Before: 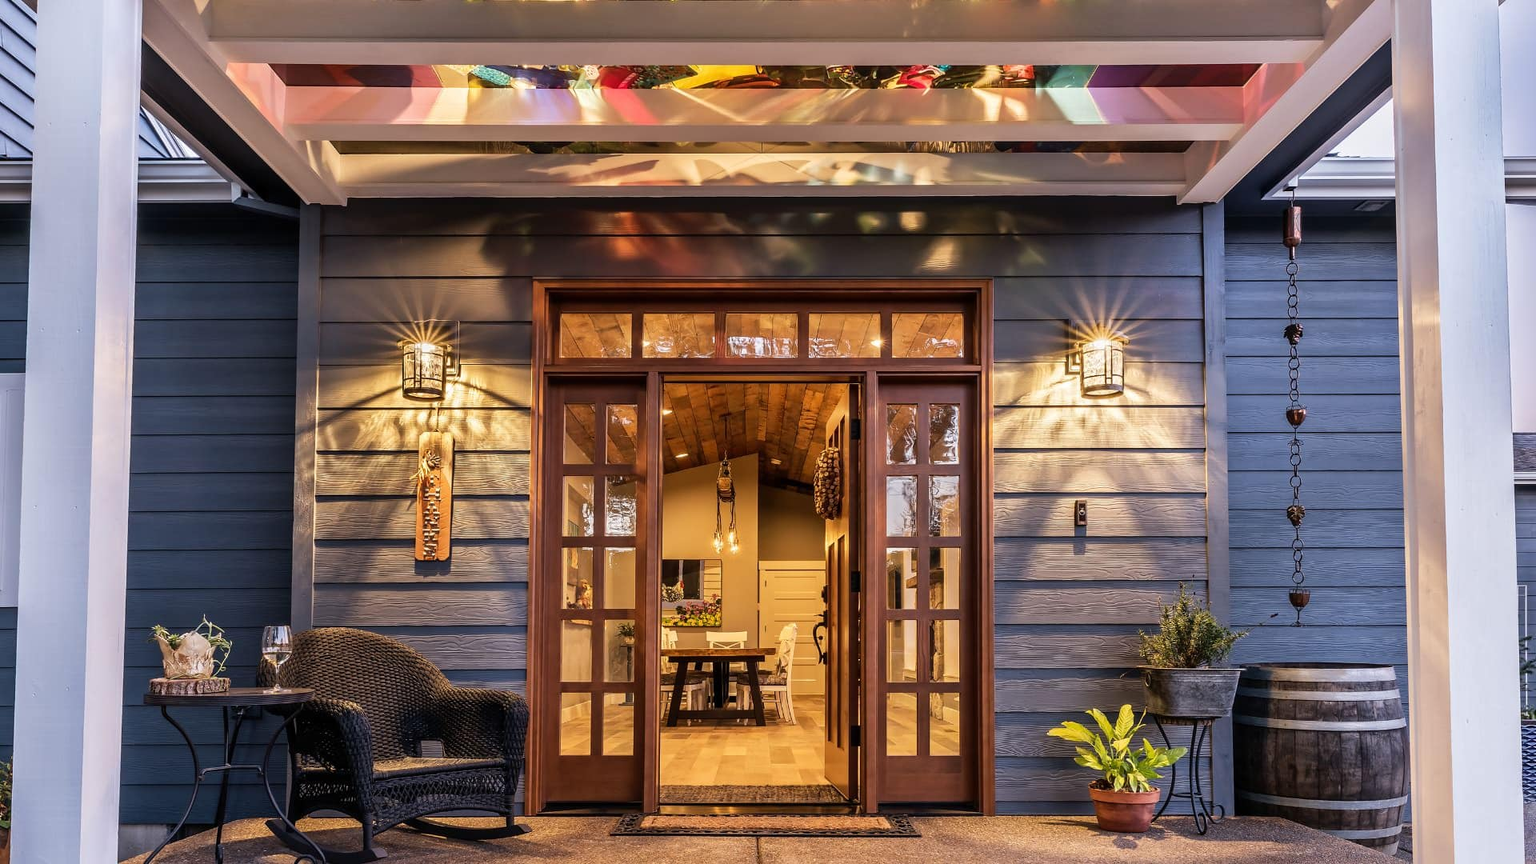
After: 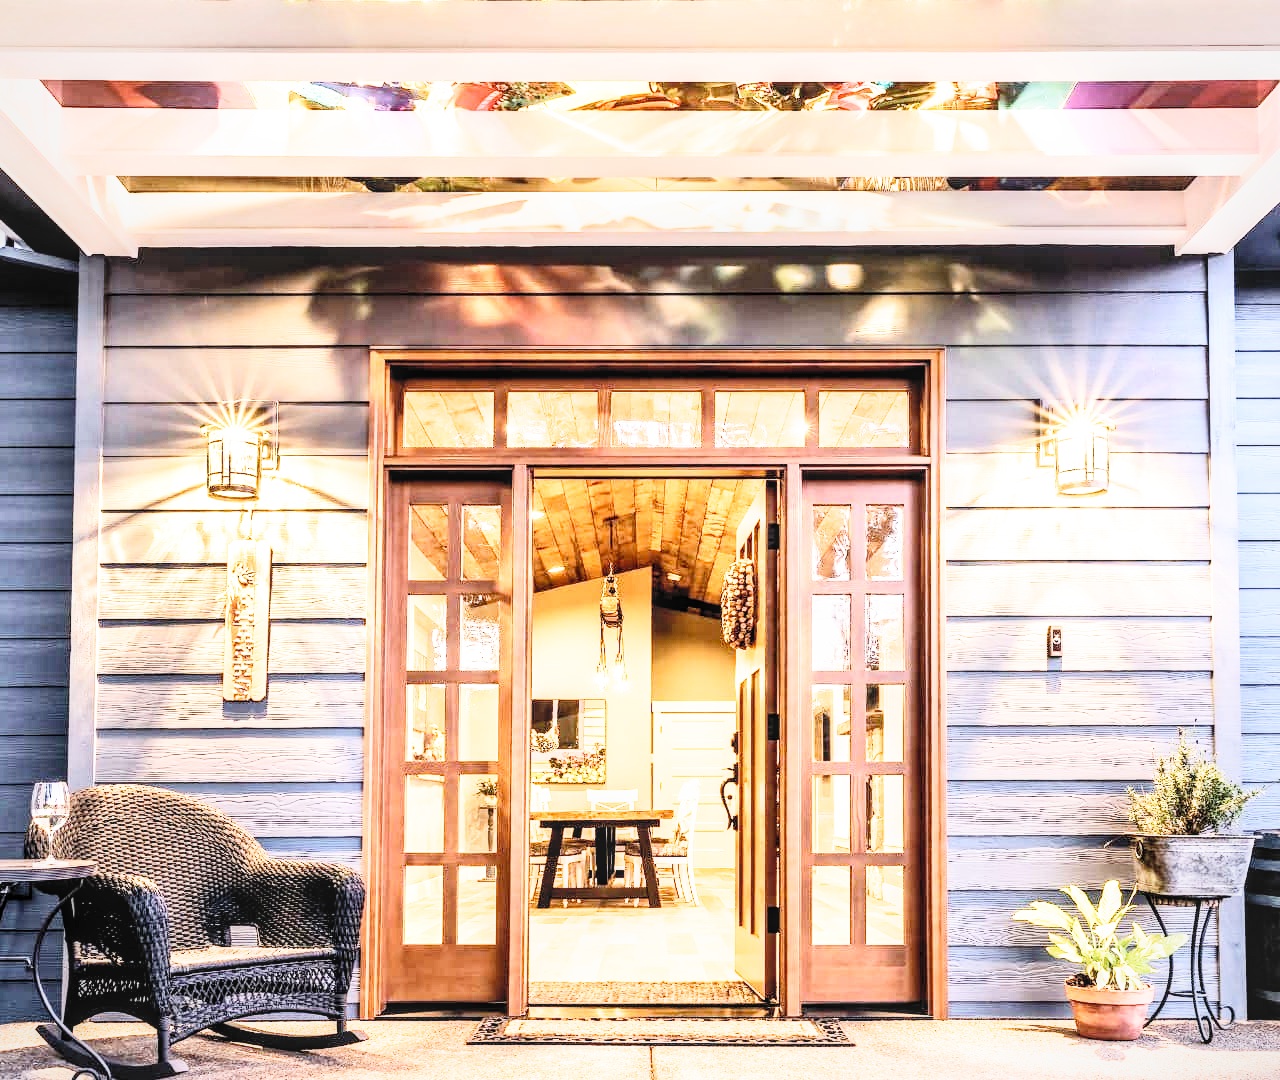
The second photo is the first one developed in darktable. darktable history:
crop and rotate: left 15.45%, right 17.854%
exposure: black level correction 0.001, exposure 1.738 EV, compensate highlight preservation false
tone equalizer: -8 EV -0.411 EV, -7 EV -0.379 EV, -6 EV -0.361 EV, -5 EV -0.189 EV, -3 EV 0.238 EV, -2 EV 0.323 EV, -1 EV 0.378 EV, +0 EV 0.436 EV
vignetting: fall-off start 97.39%, fall-off radius 79.38%, brightness -0.209, width/height ratio 1.116
local contrast: on, module defaults
filmic rgb: black relative exposure -7.65 EV, white relative exposure 4.56 EV, hardness 3.61, contrast 1.053, preserve chrominance no, color science v4 (2020), contrast in shadows soft, contrast in highlights soft
contrast brightness saturation: contrast 0.373, brightness 0.512
